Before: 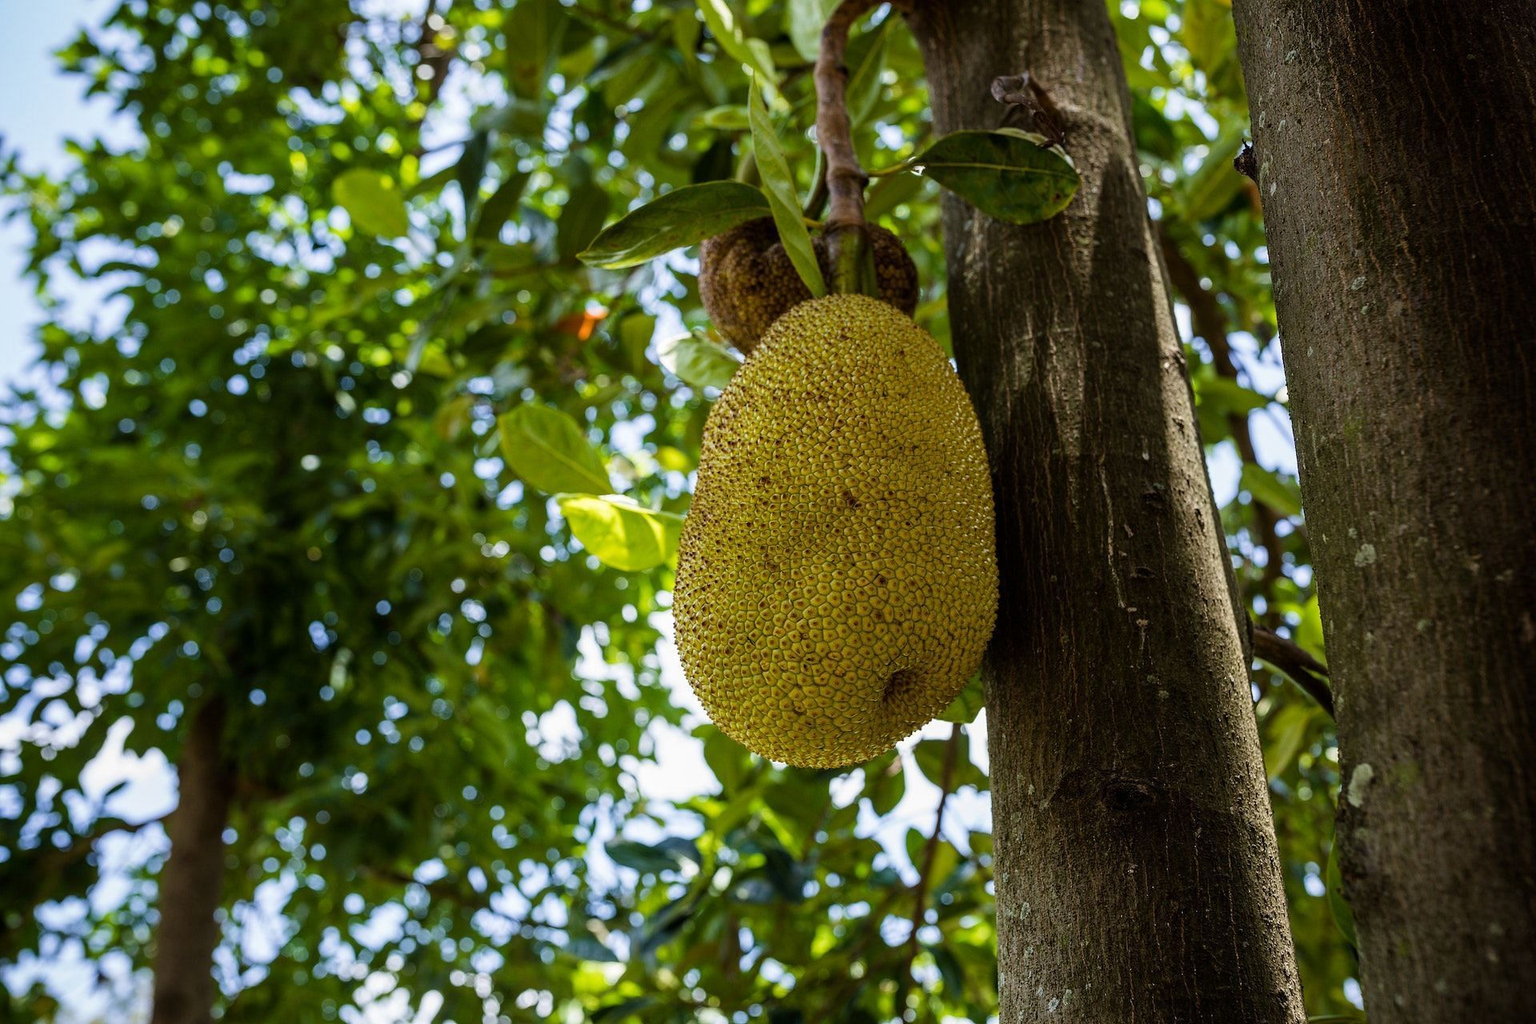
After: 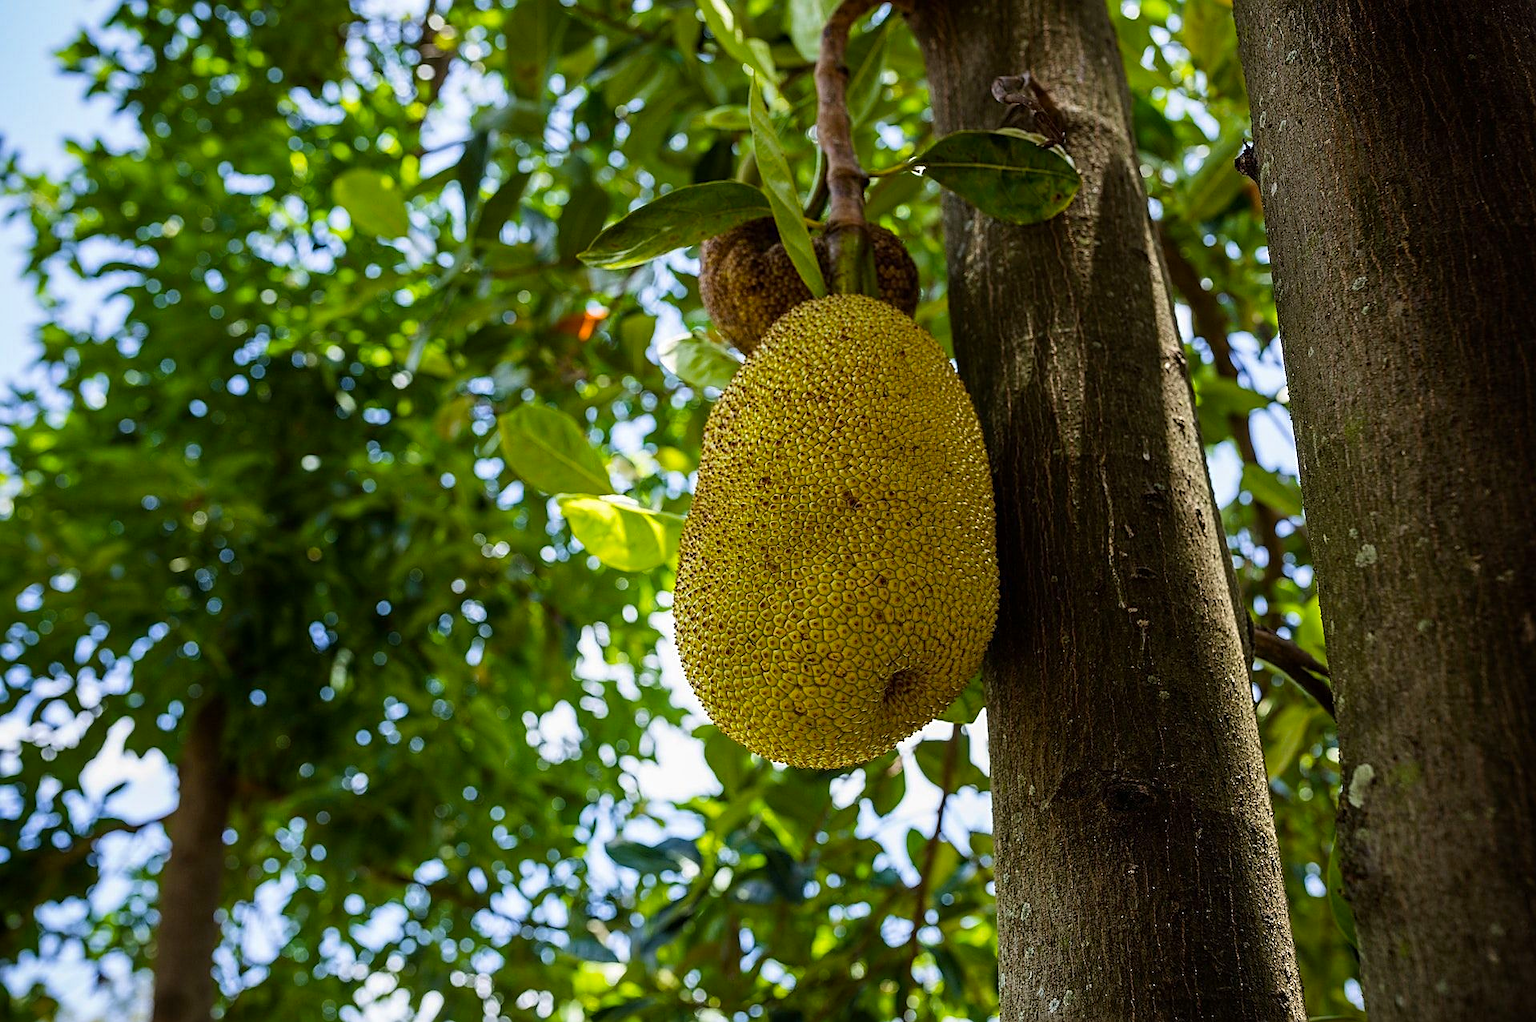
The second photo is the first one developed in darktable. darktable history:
crop: top 0.056%, bottom 0.172%
contrast brightness saturation: saturation 0.181
sharpen: on, module defaults
